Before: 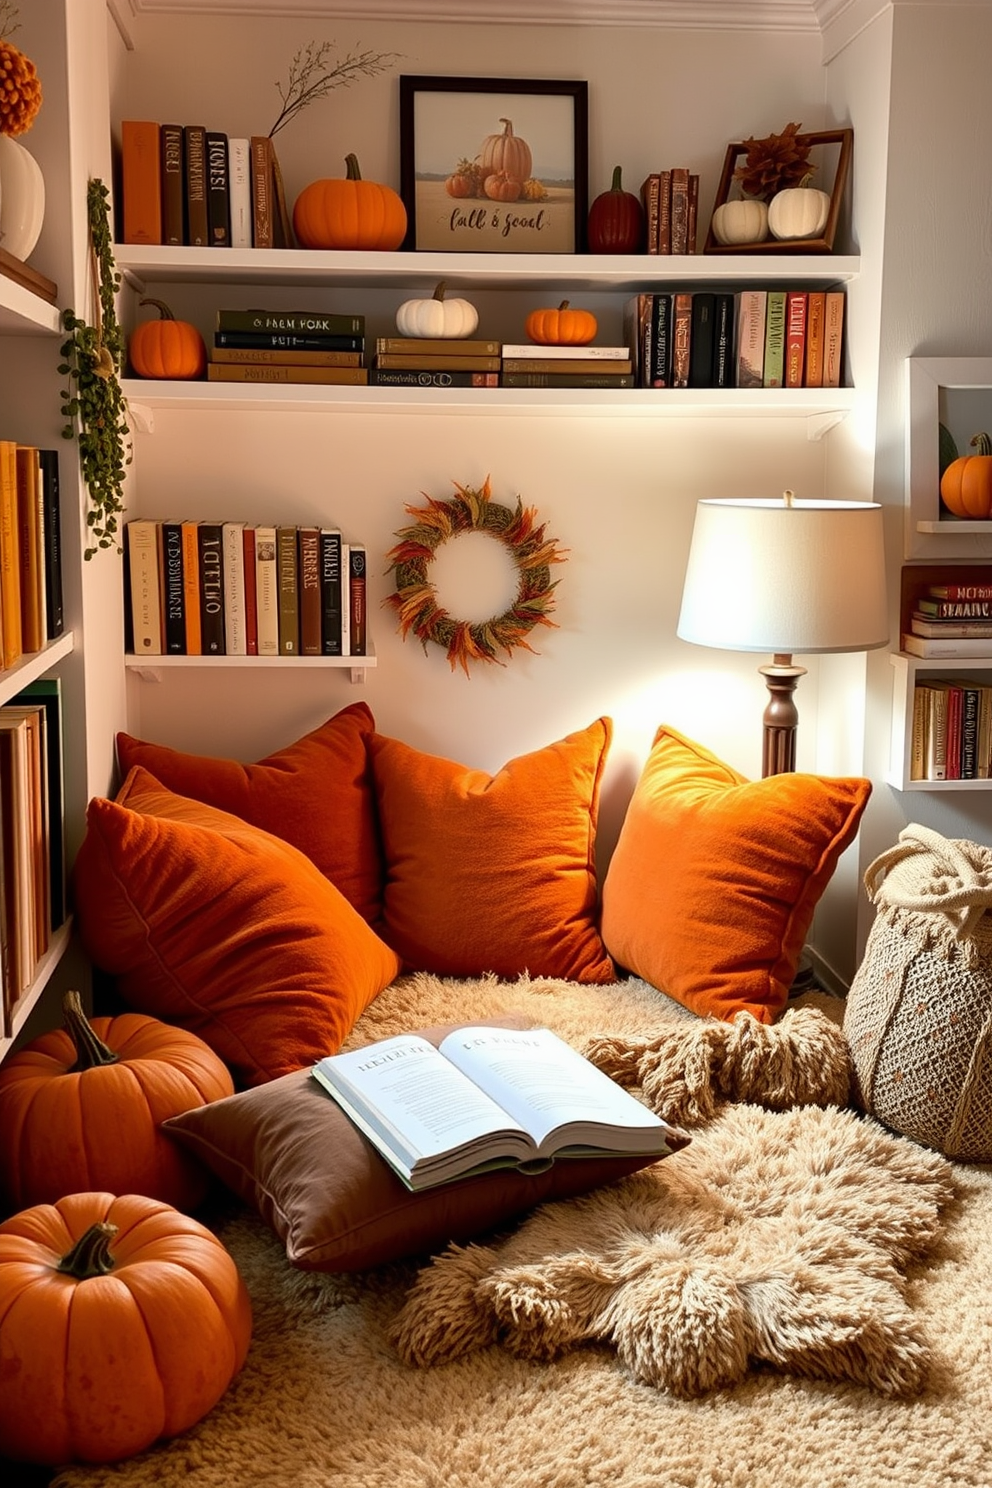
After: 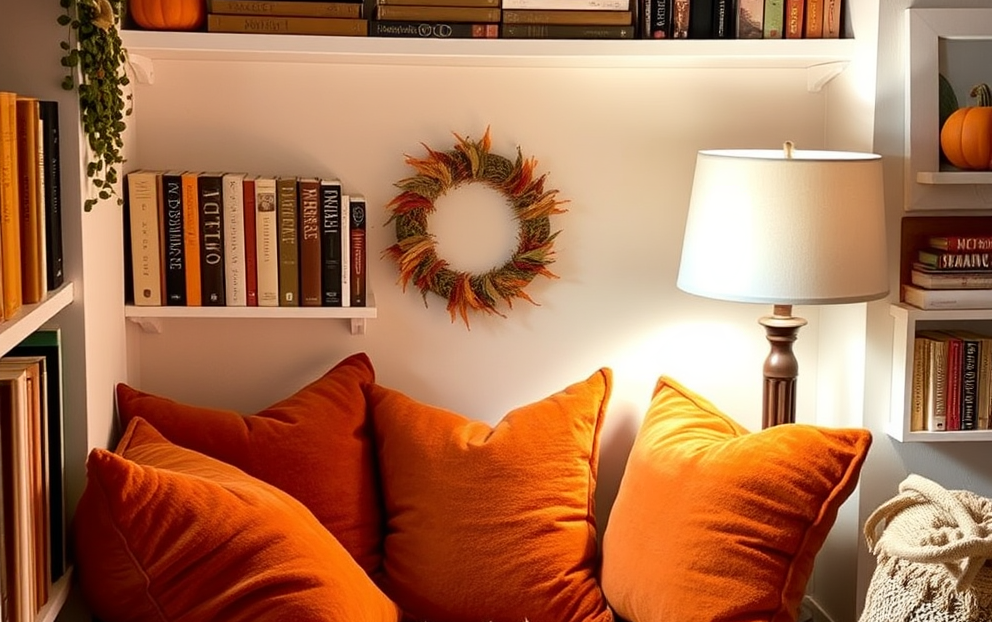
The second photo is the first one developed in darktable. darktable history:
tone equalizer: luminance estimator HSV value / RGB max
contrast brightness saturation: contrast 0.053
crop and rotate: top 23.514%, bottom 34.681%
